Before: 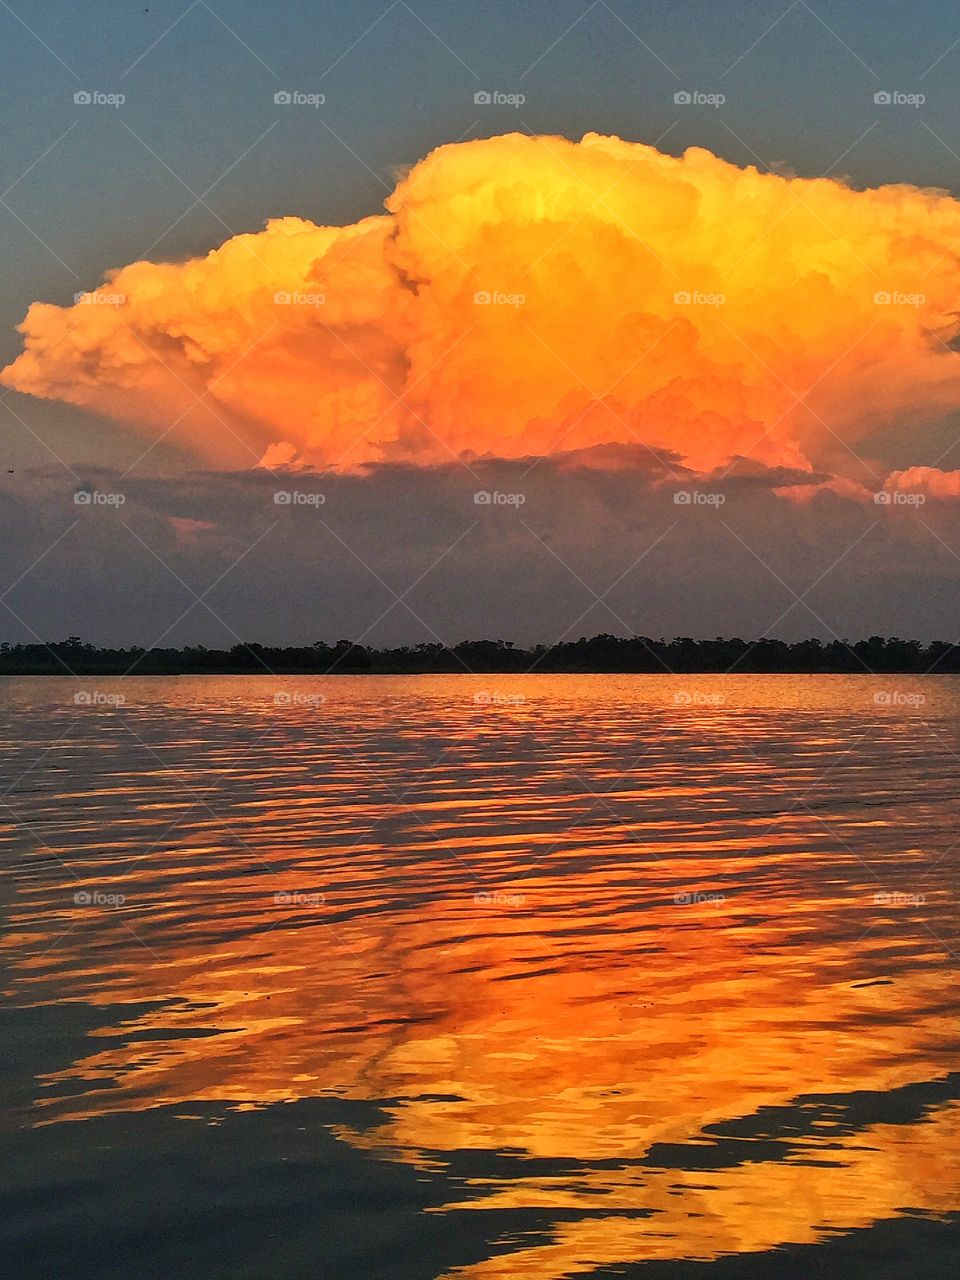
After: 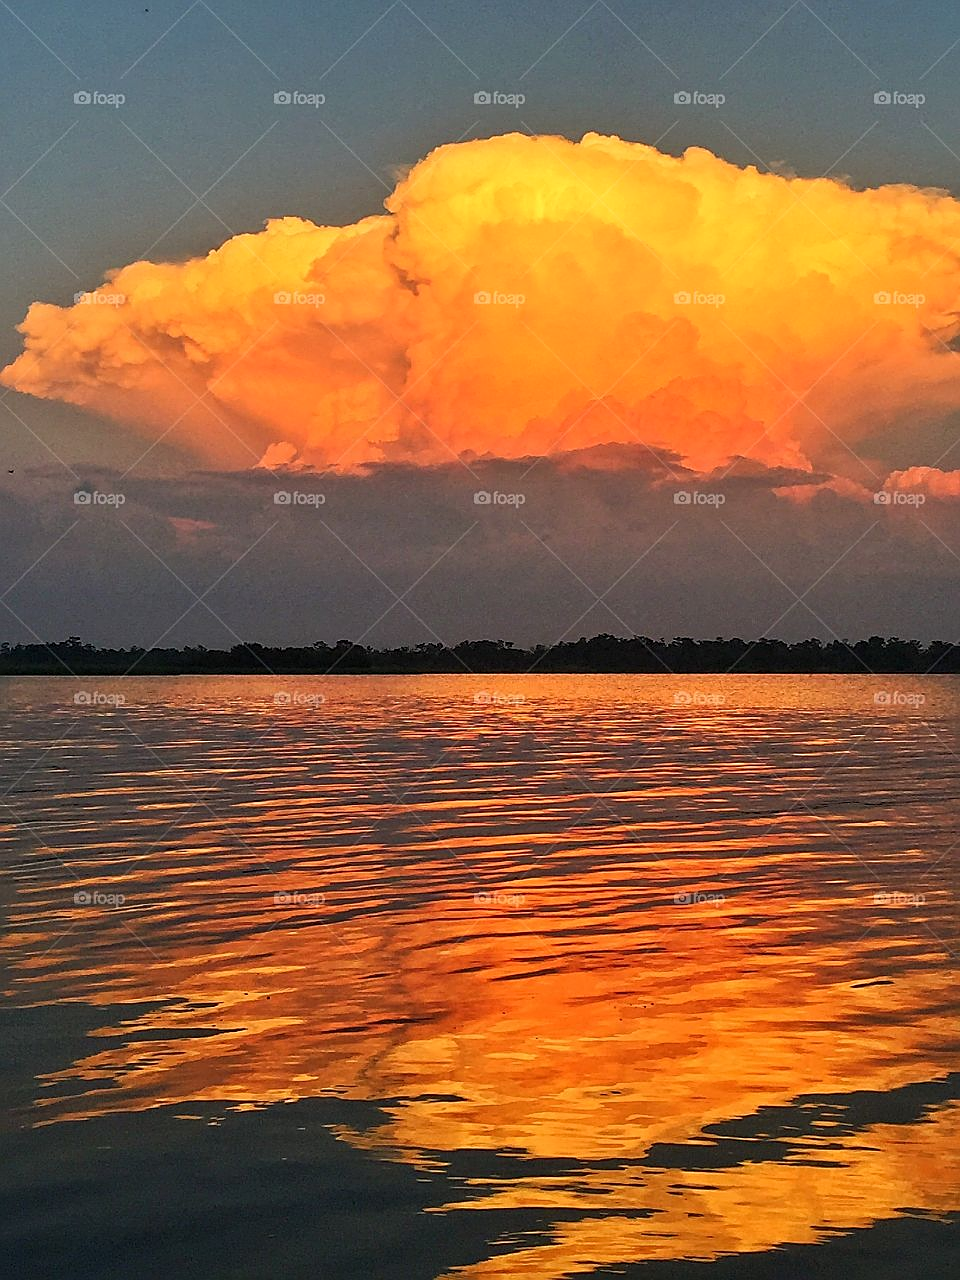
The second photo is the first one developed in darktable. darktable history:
sharpen: on, module defaults
shadows and highlights: shadows -22.65, highlights 47.77, highlights color adjustment 0.411%, soften with gaussian
